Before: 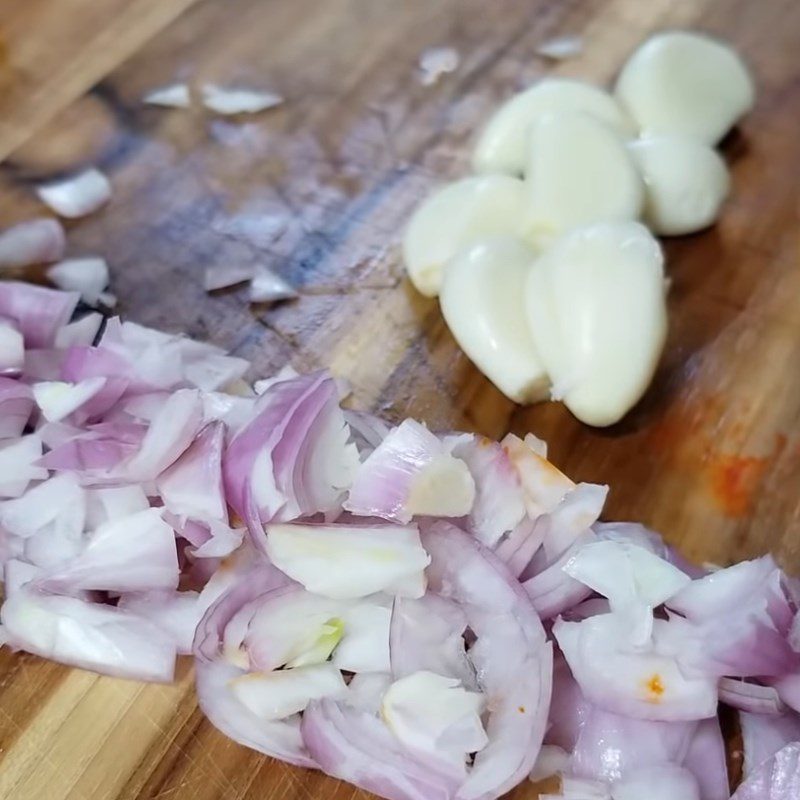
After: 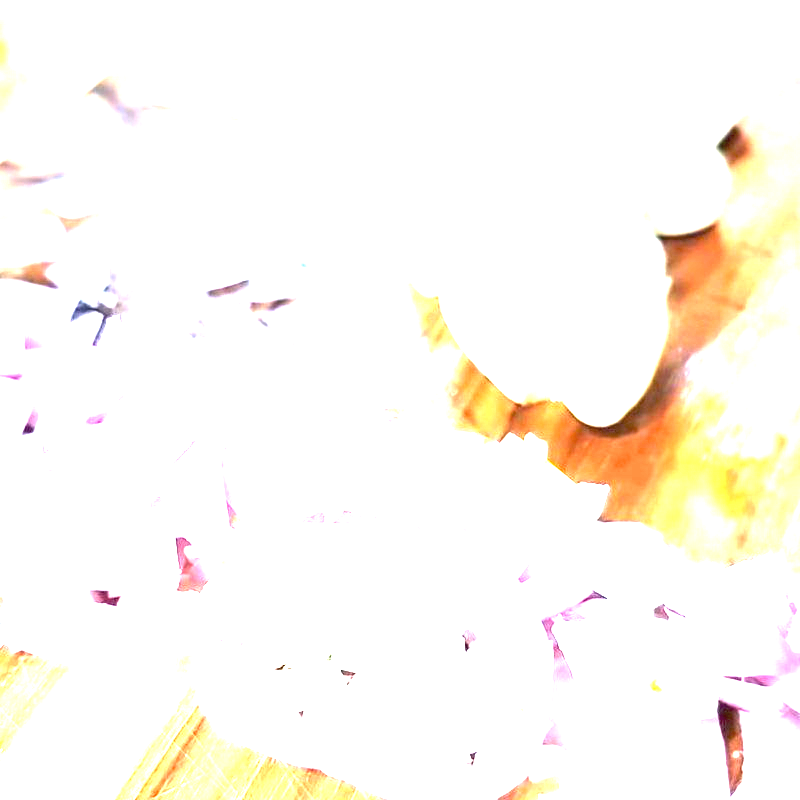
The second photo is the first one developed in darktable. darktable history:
exposure: black level correction 0, exposure 3.936 EV, compensate highlight preservation false
